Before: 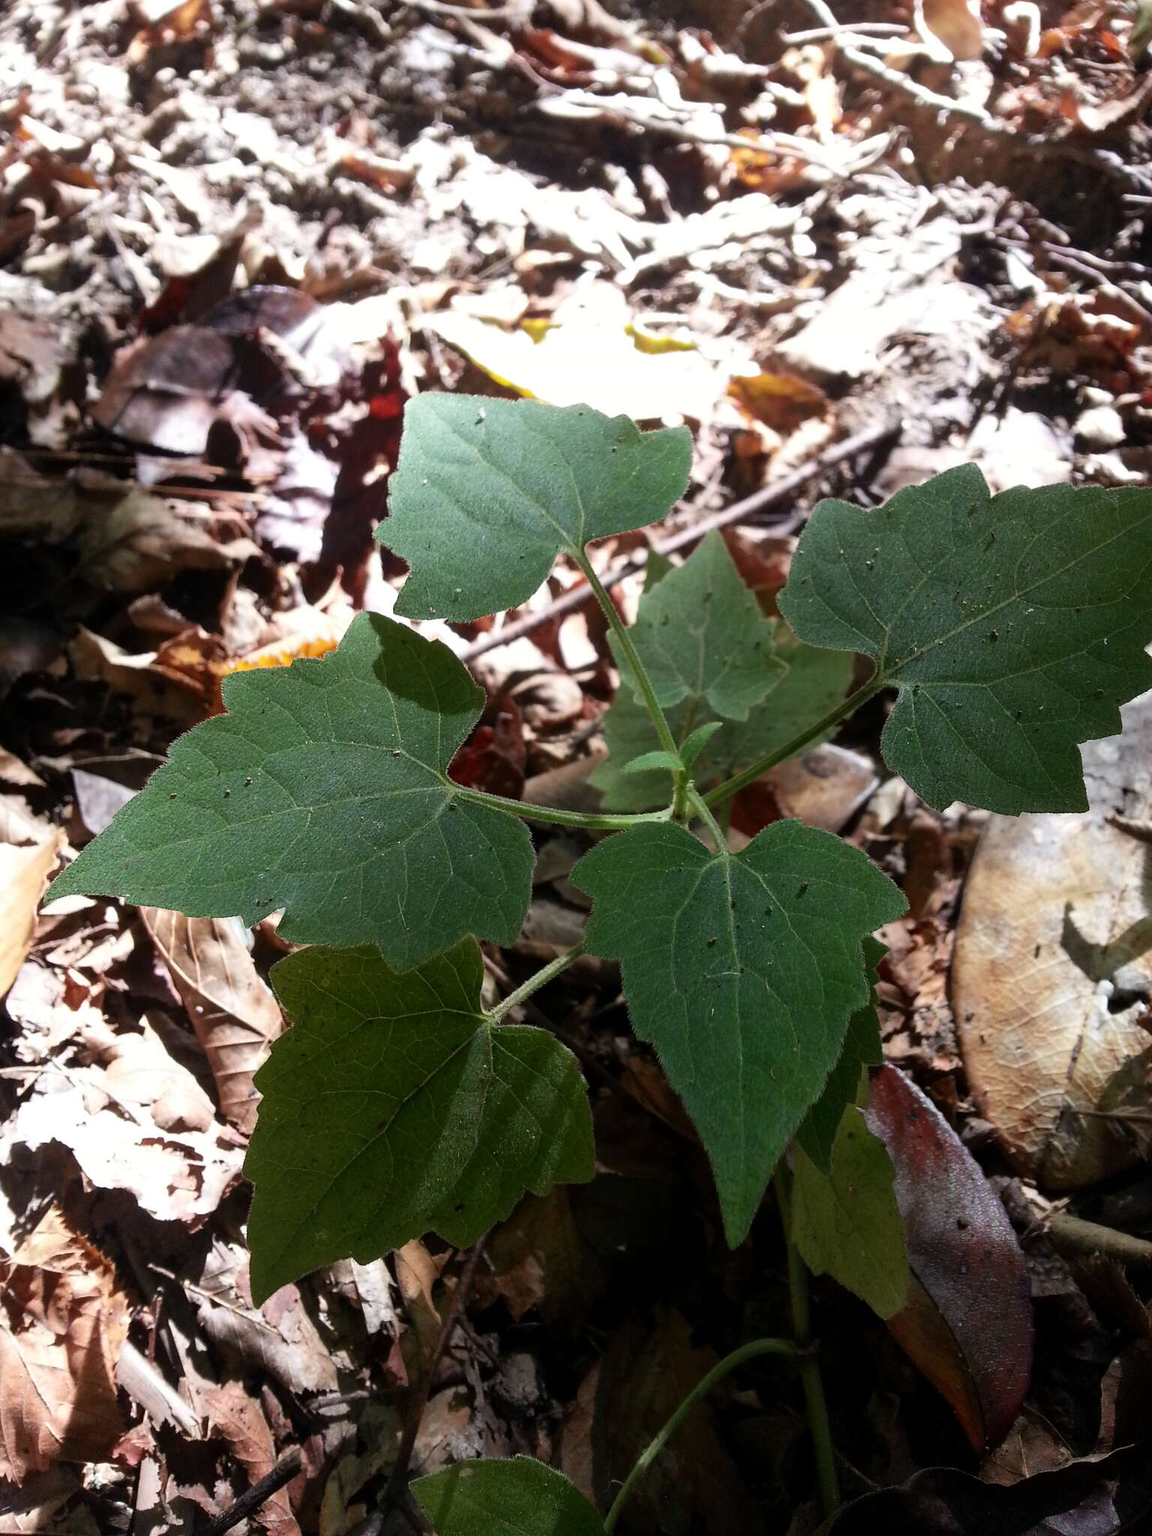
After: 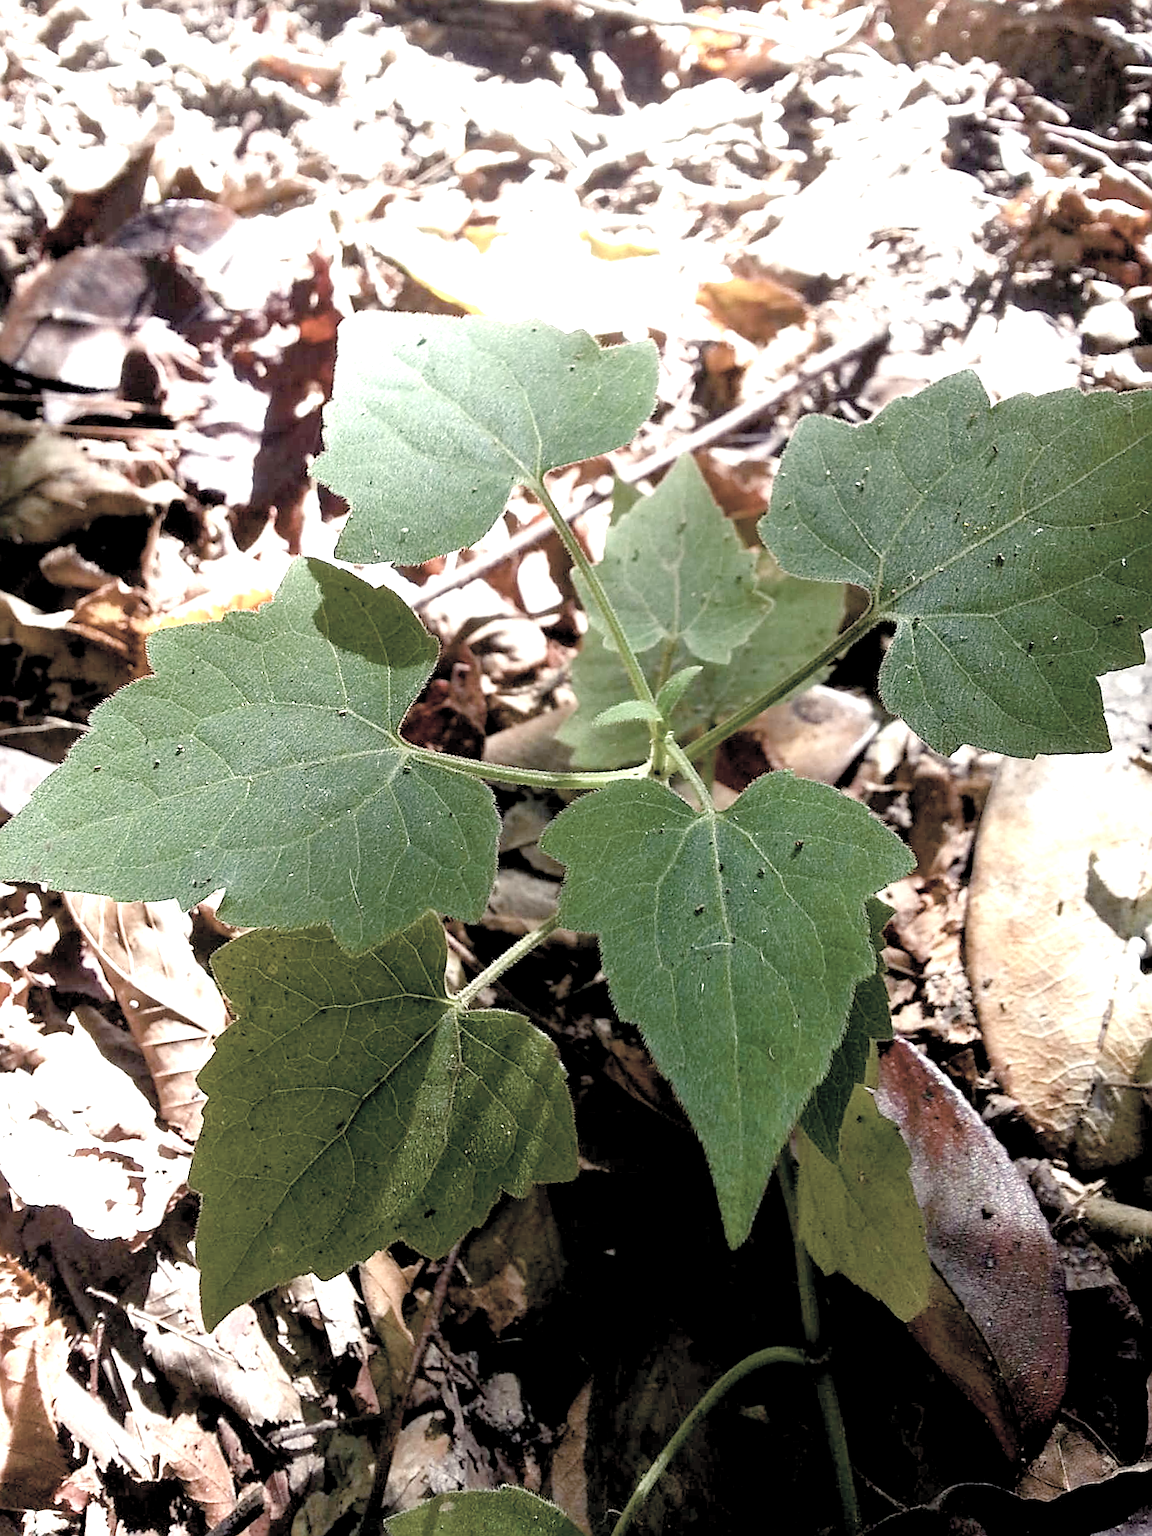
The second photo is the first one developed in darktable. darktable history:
sharpen: on, module defaults
contrast brightness saturation: brightness 0.18, saturation -0.5
crop and rotate: angle 1.96°, left 5.673%, top 5.673%
color balance rgb: shadows lift › chroma 3%, shadows lift › hue 280.8°, power › hue 330°, highlights gain › chroma 3%, highlights gain › hue 75.6°, global offset › luminance -1%, perceptual saturation grading › global saturation 20%, perceptual saturation grading › highlights -25%, perceptual saturation grading › shadows 50%, global vibrance 20%
exposure: black level correction 0, exposure 1.2 EV, compensate exposure bias true, compensate highlight preservation false
